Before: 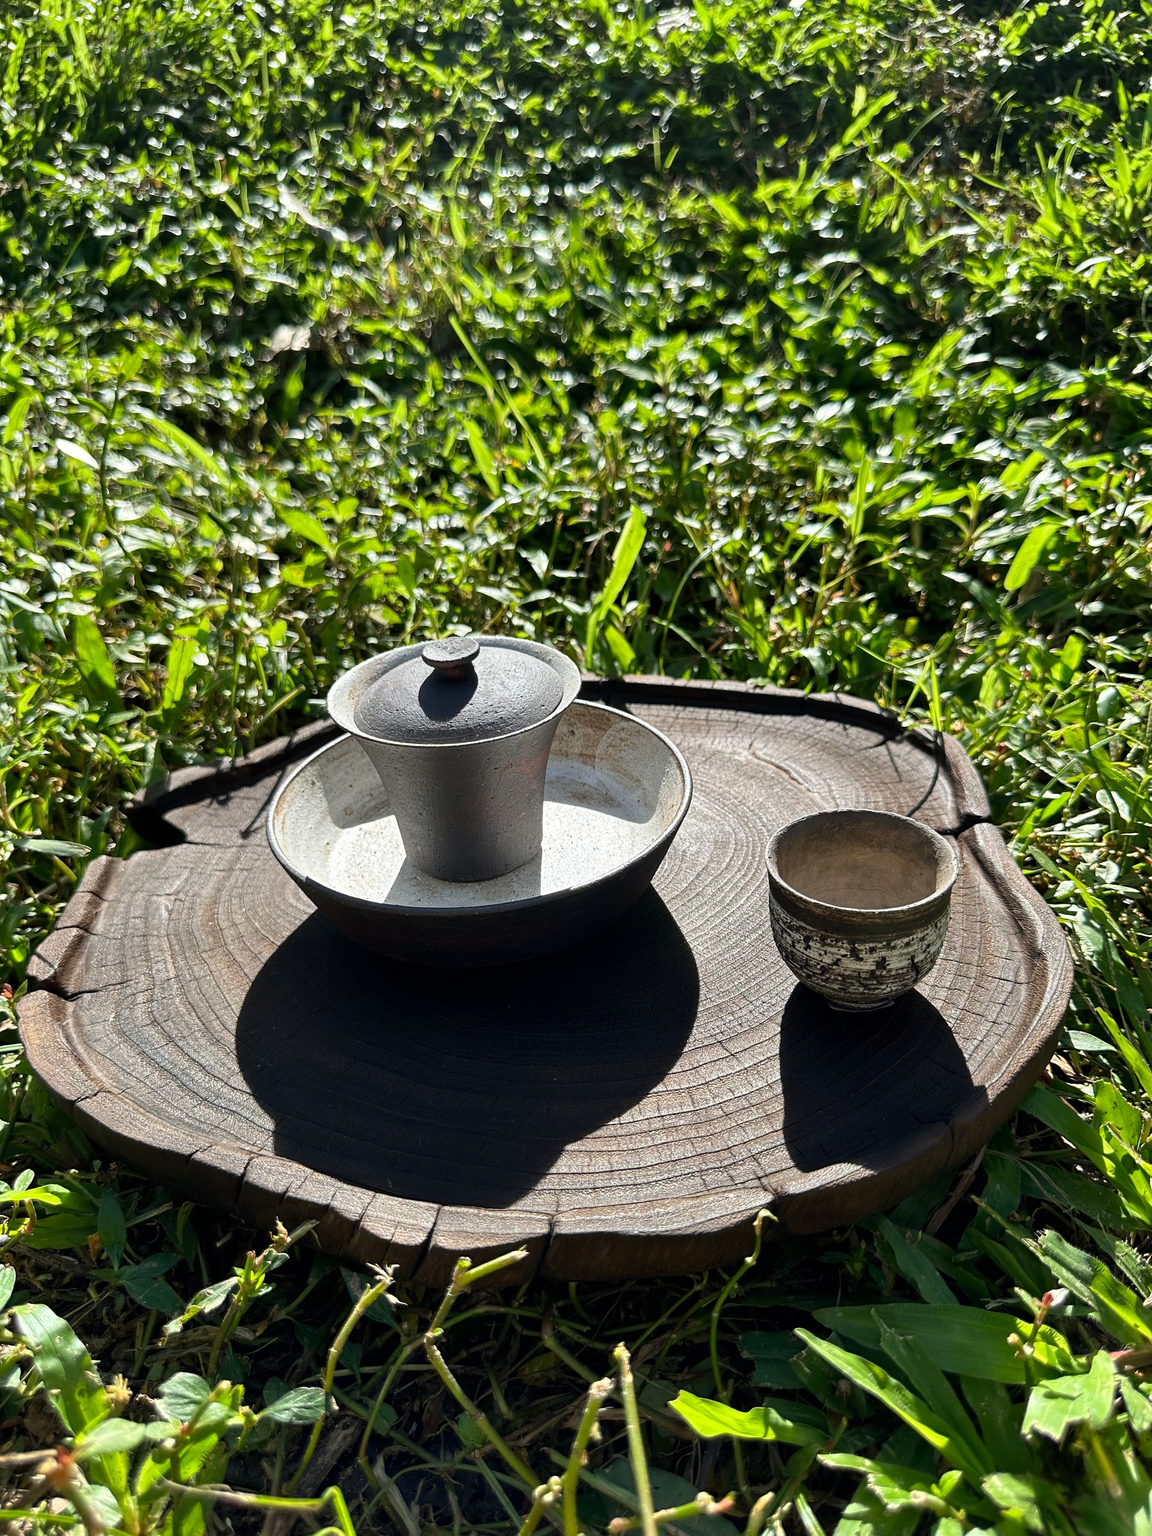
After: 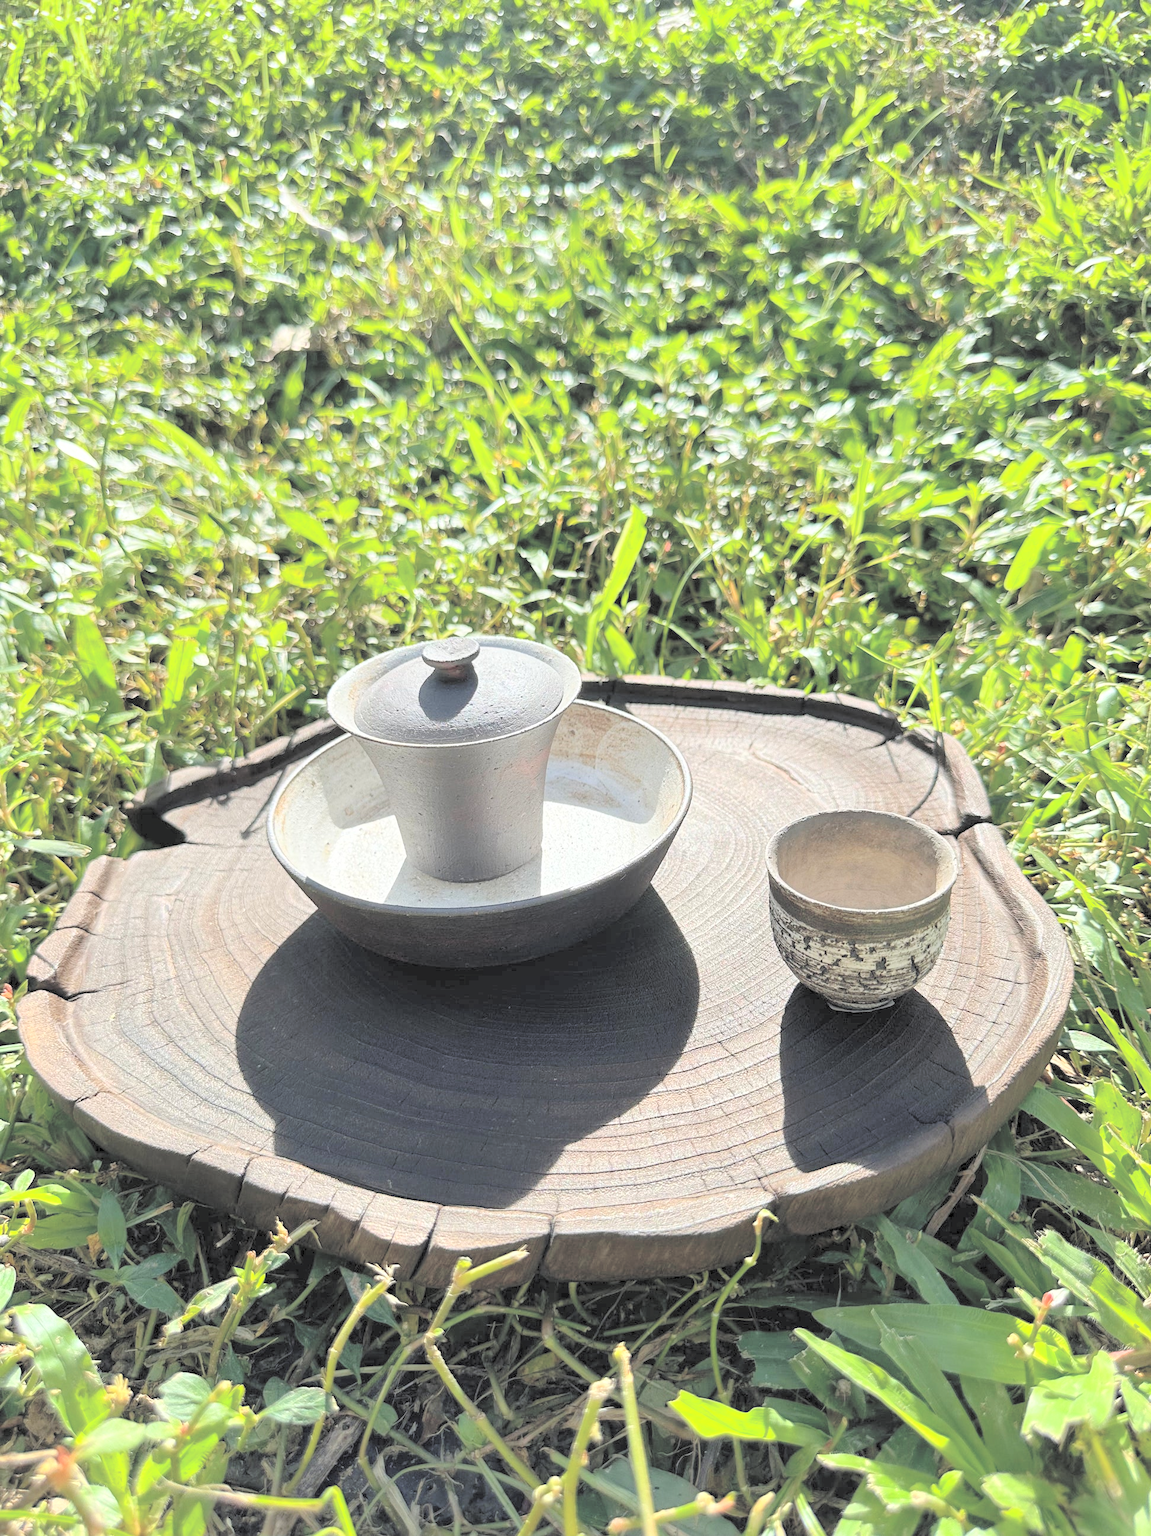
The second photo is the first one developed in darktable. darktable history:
contrast brightness saturation: brightness 0.986
